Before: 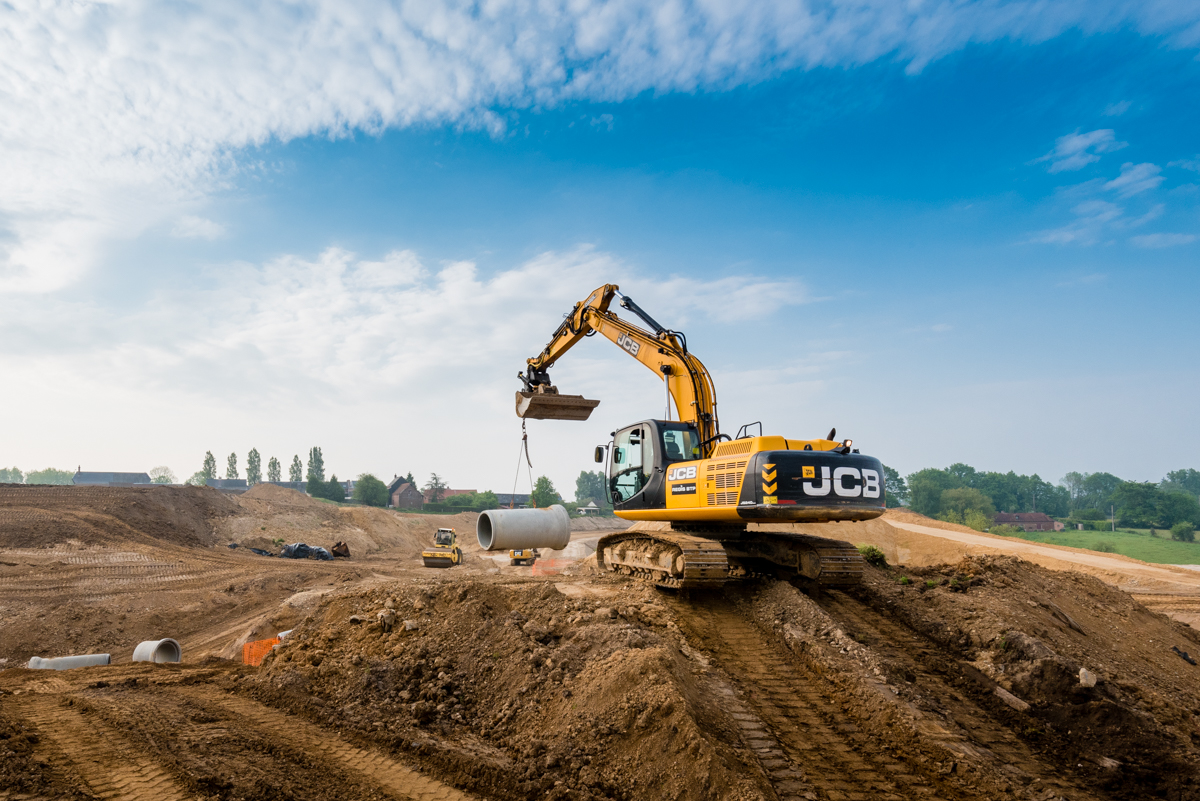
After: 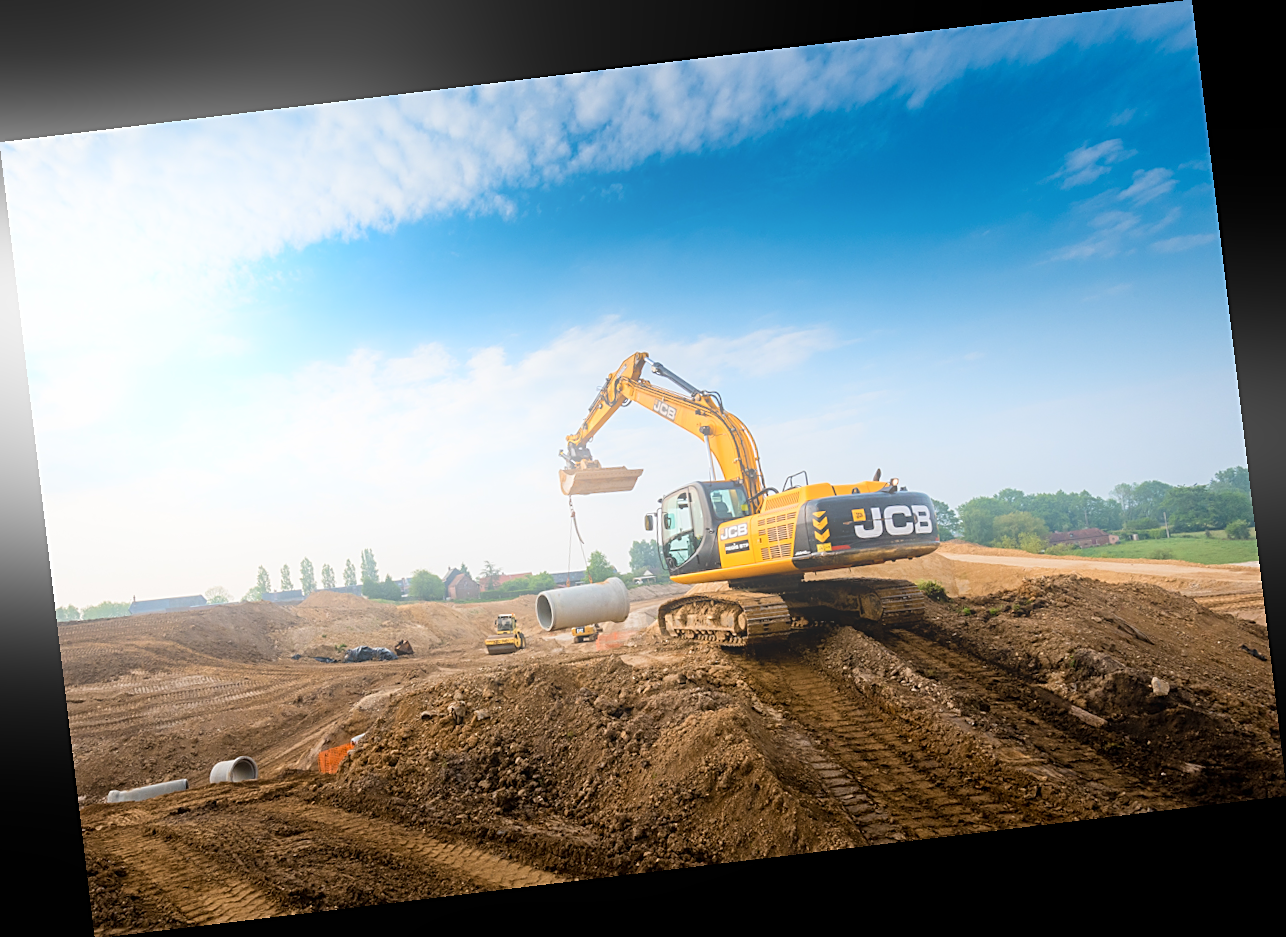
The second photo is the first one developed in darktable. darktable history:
sharpen: on, module defaults
rotate and perspective: rotation -6.83°, automatic cropping off
bloom: on, module defaults
